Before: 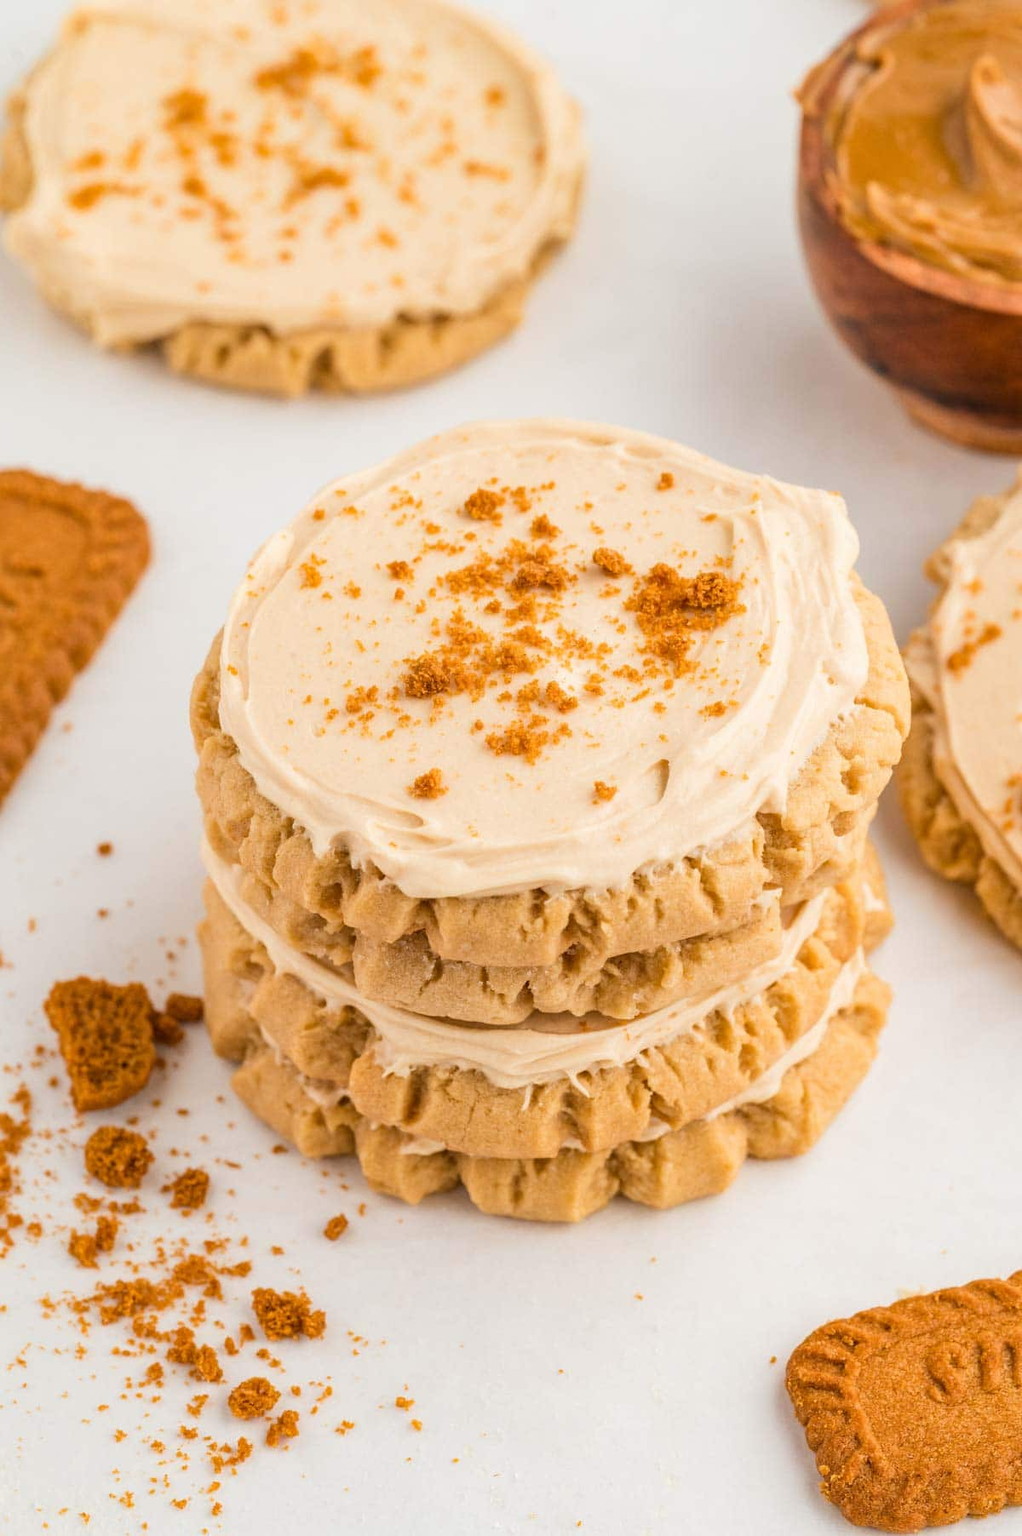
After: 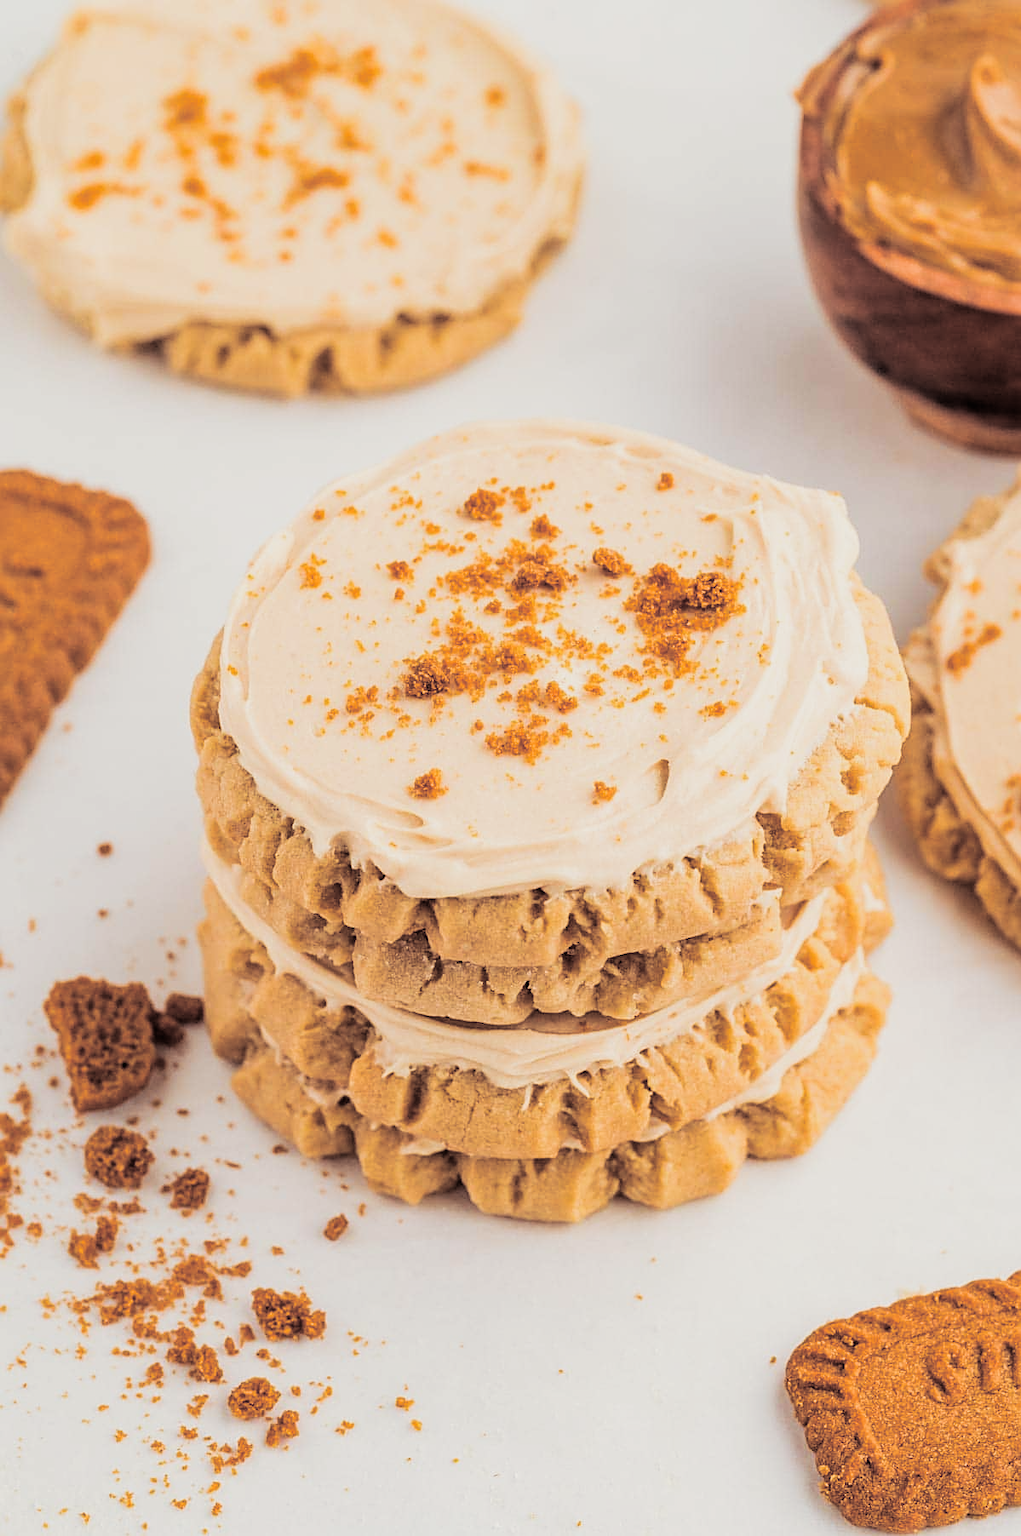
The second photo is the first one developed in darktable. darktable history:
split-toning: shadows › saturation 0.24, highlights › hue 54°, highlights › saturation 0.24
filmic rgb: black relative exposure -5 EV, white relative exposure 3.5 EV, hardness 3.19, contrast 1.3, highlights saturation mix -50%
sharpen: on, module defaults
